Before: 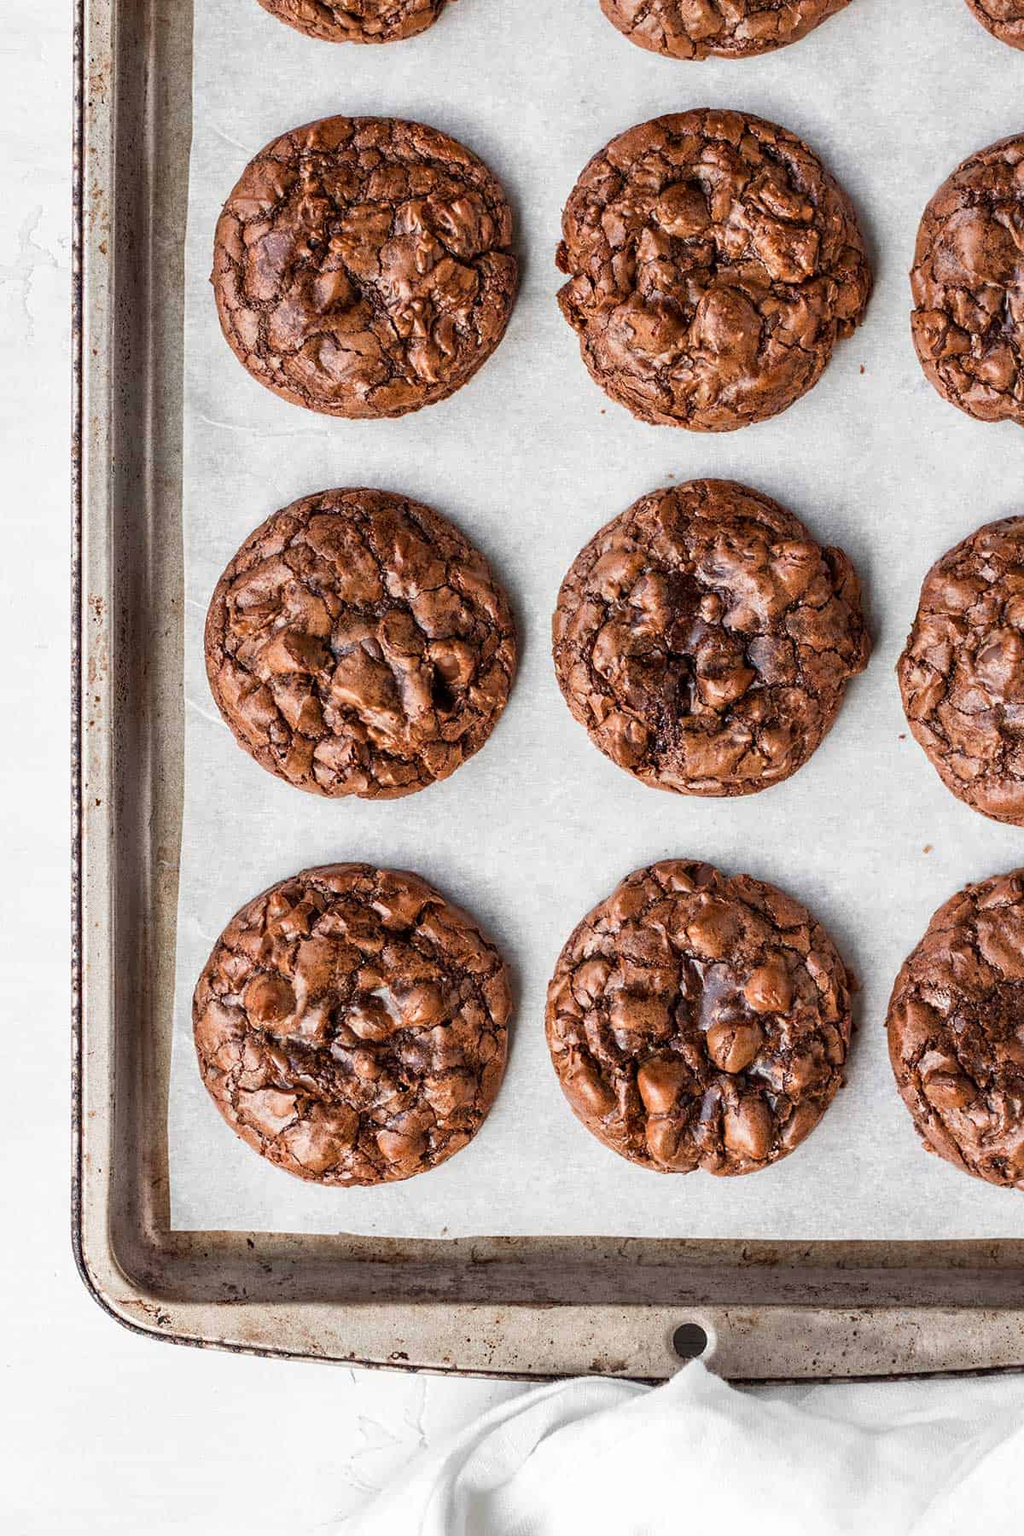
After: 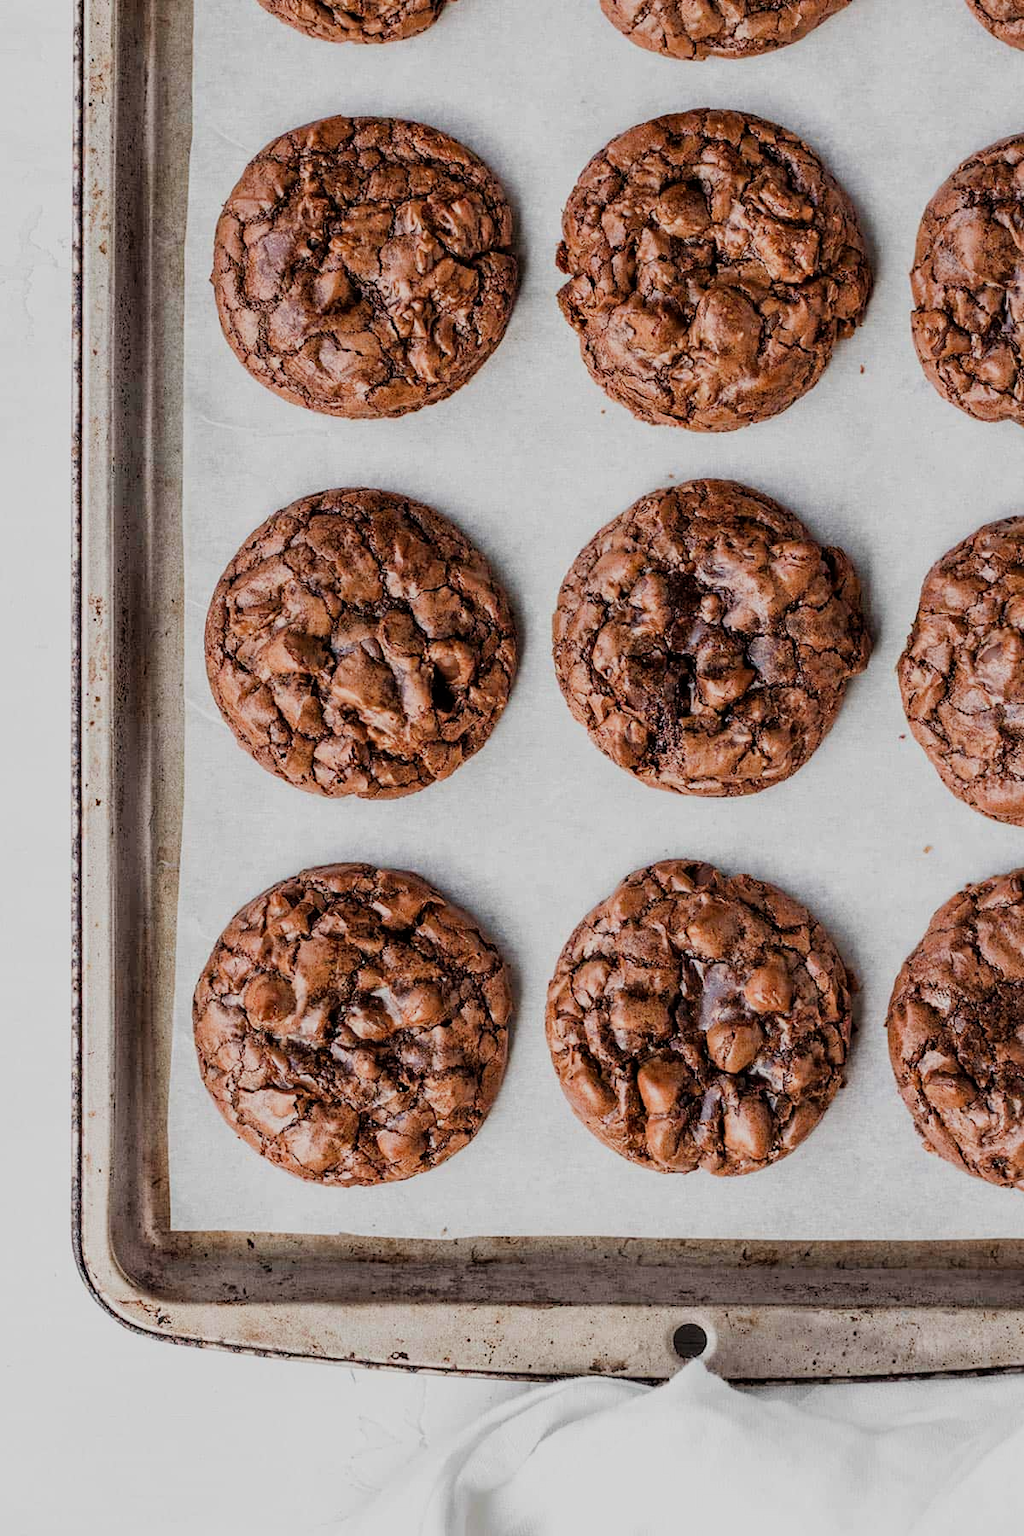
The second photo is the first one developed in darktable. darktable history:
filmic rgb: black relative exposure -7.65 EV, white relative exposure 4.56 EV, hardness 3.61, contrast 1, enable highlight reconstruction true
